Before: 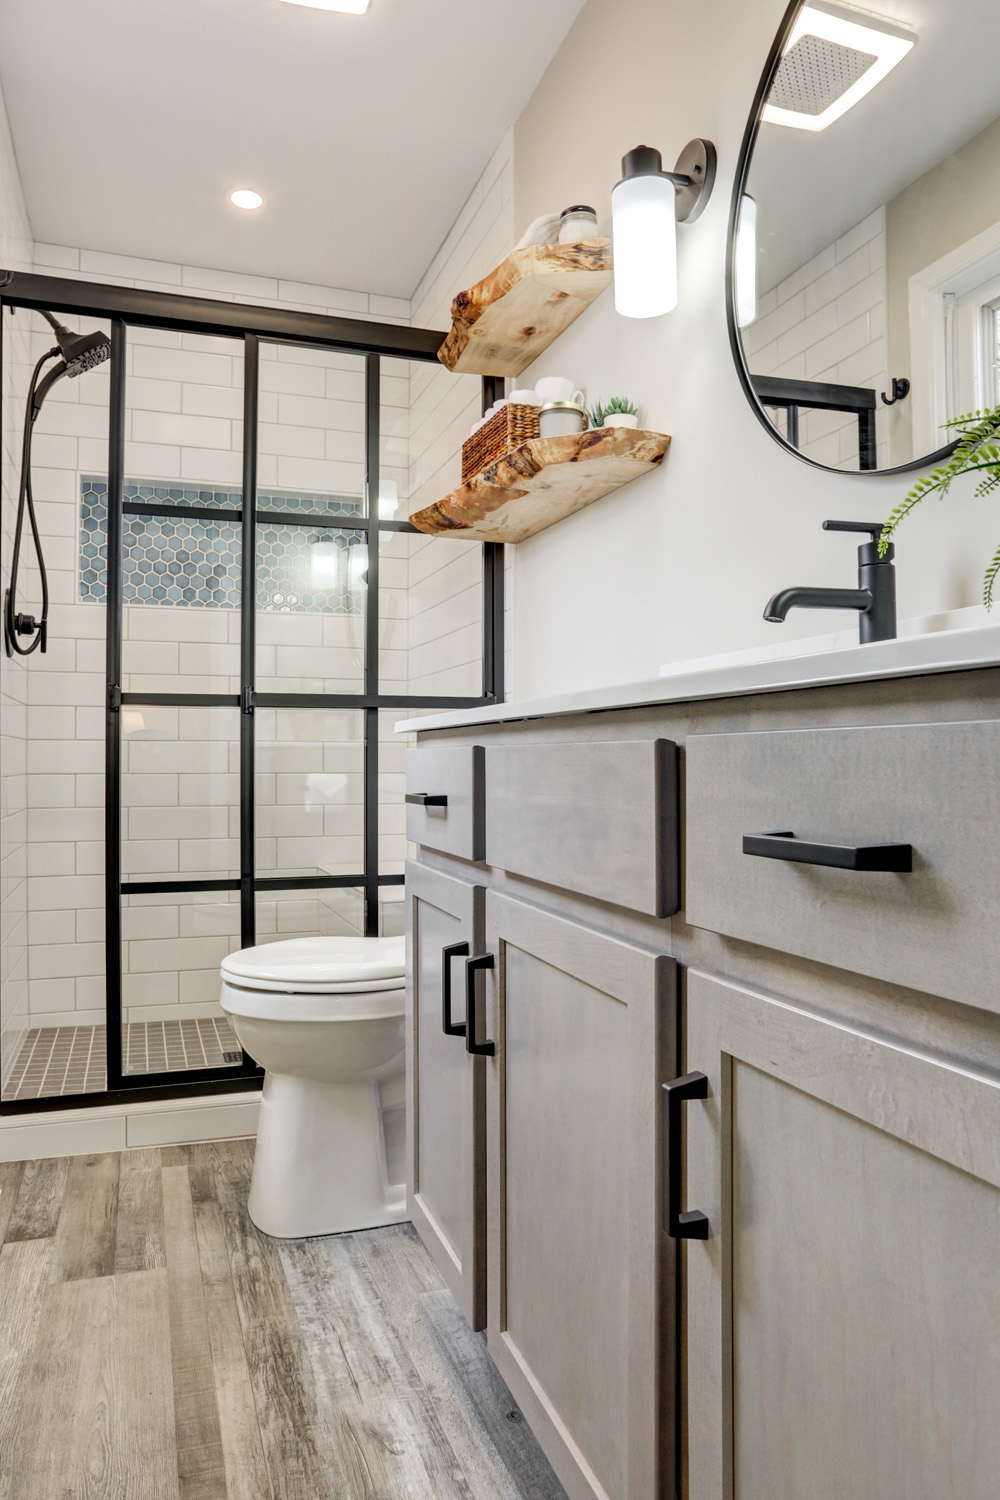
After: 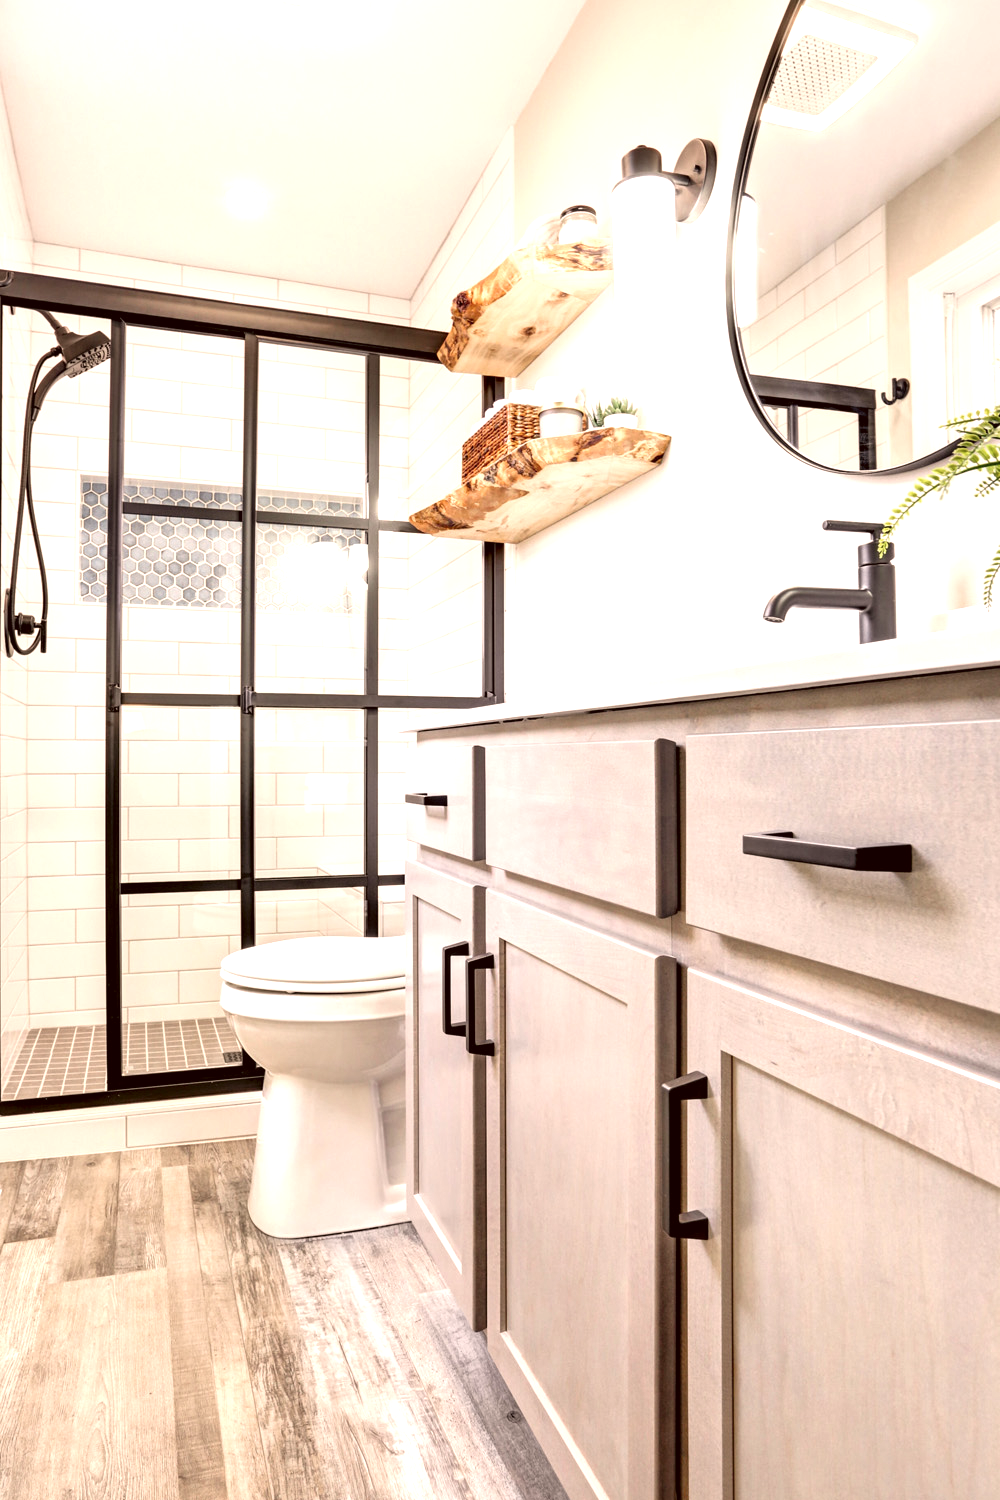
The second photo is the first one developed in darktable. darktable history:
color correction: highlights a* 10.21, highlights b* 9.79, shadows a* 8.61, shadows b* 7.88, saturation 0.8
exposure: black level correction 0, exposure 1.1 EV, compensate exposure bias true, compensate highlight preservation false
white balance: red 1, blue 1
